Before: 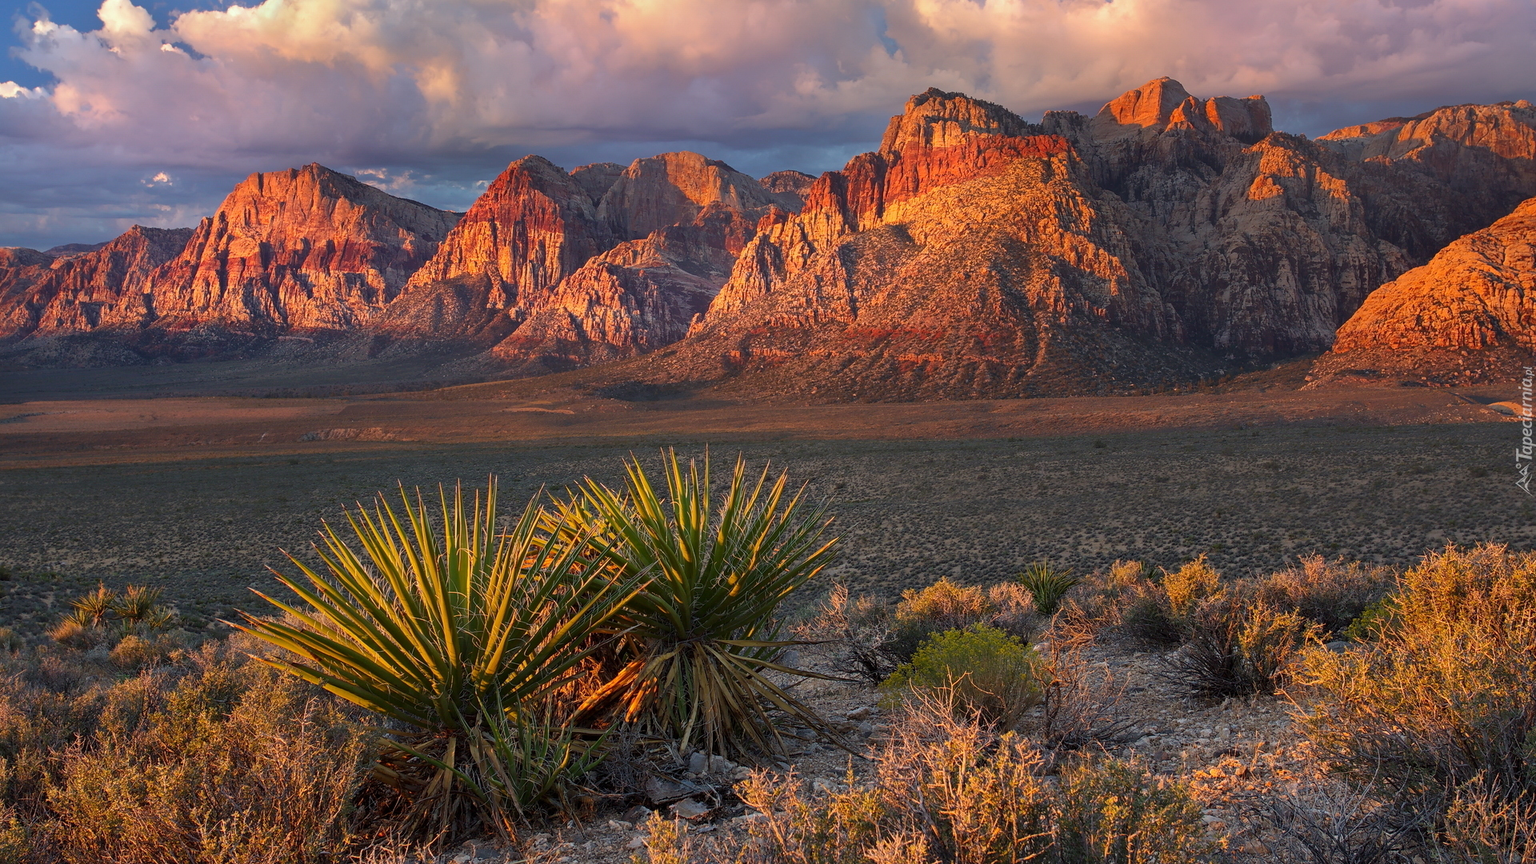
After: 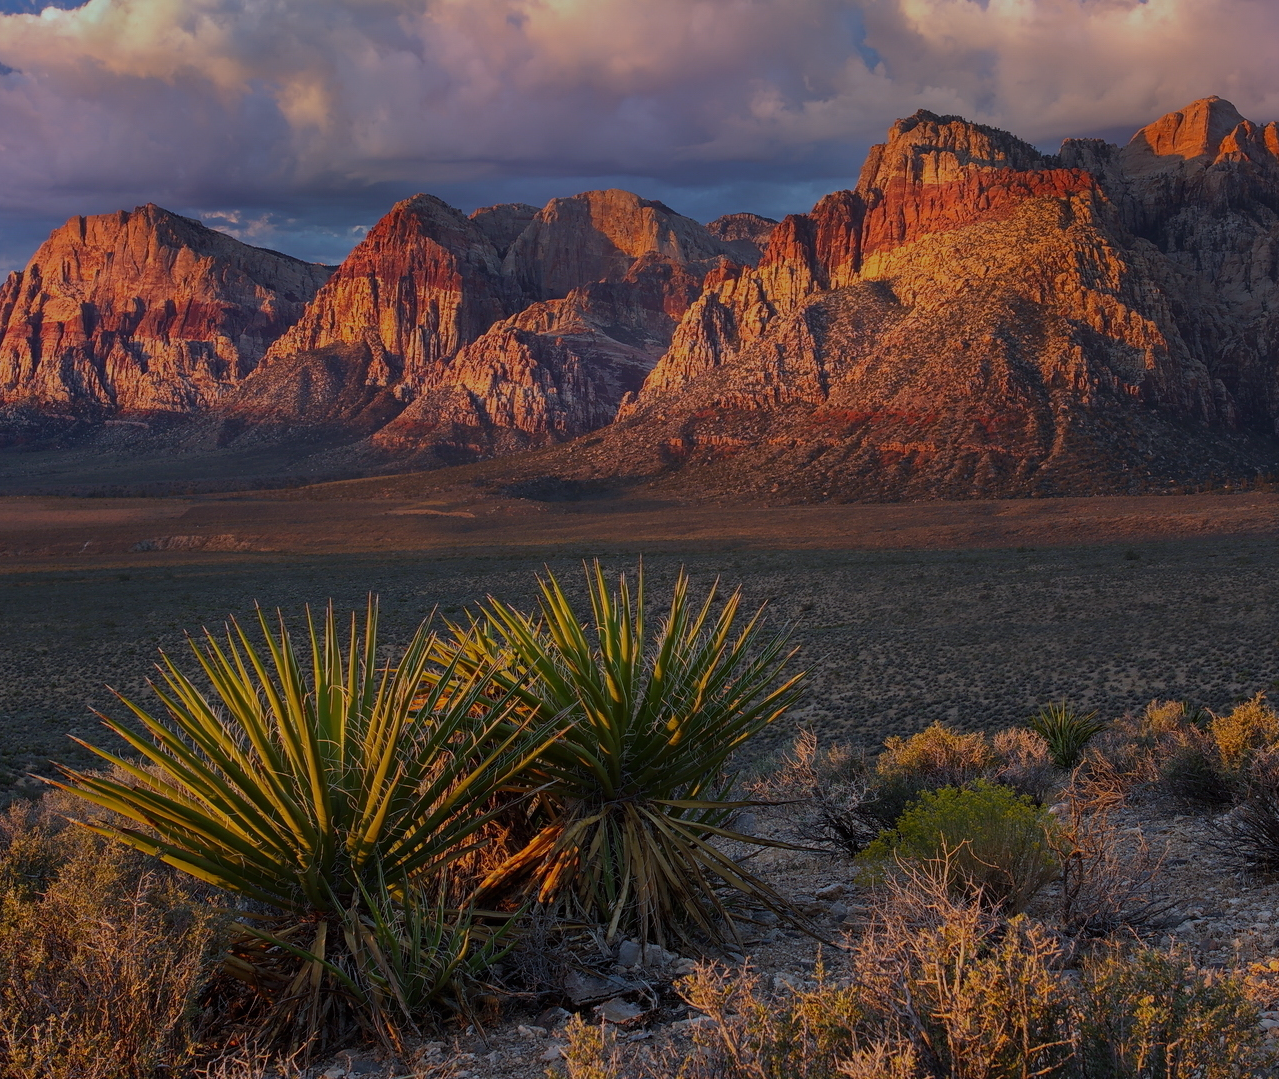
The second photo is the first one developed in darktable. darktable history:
exposure: black level correction 0, exposure -0.721 EV, compensate highlight preservation false
crop and rotate: left 12.673%, right 20.66%
white balance: red 0.954, blue 1.079
